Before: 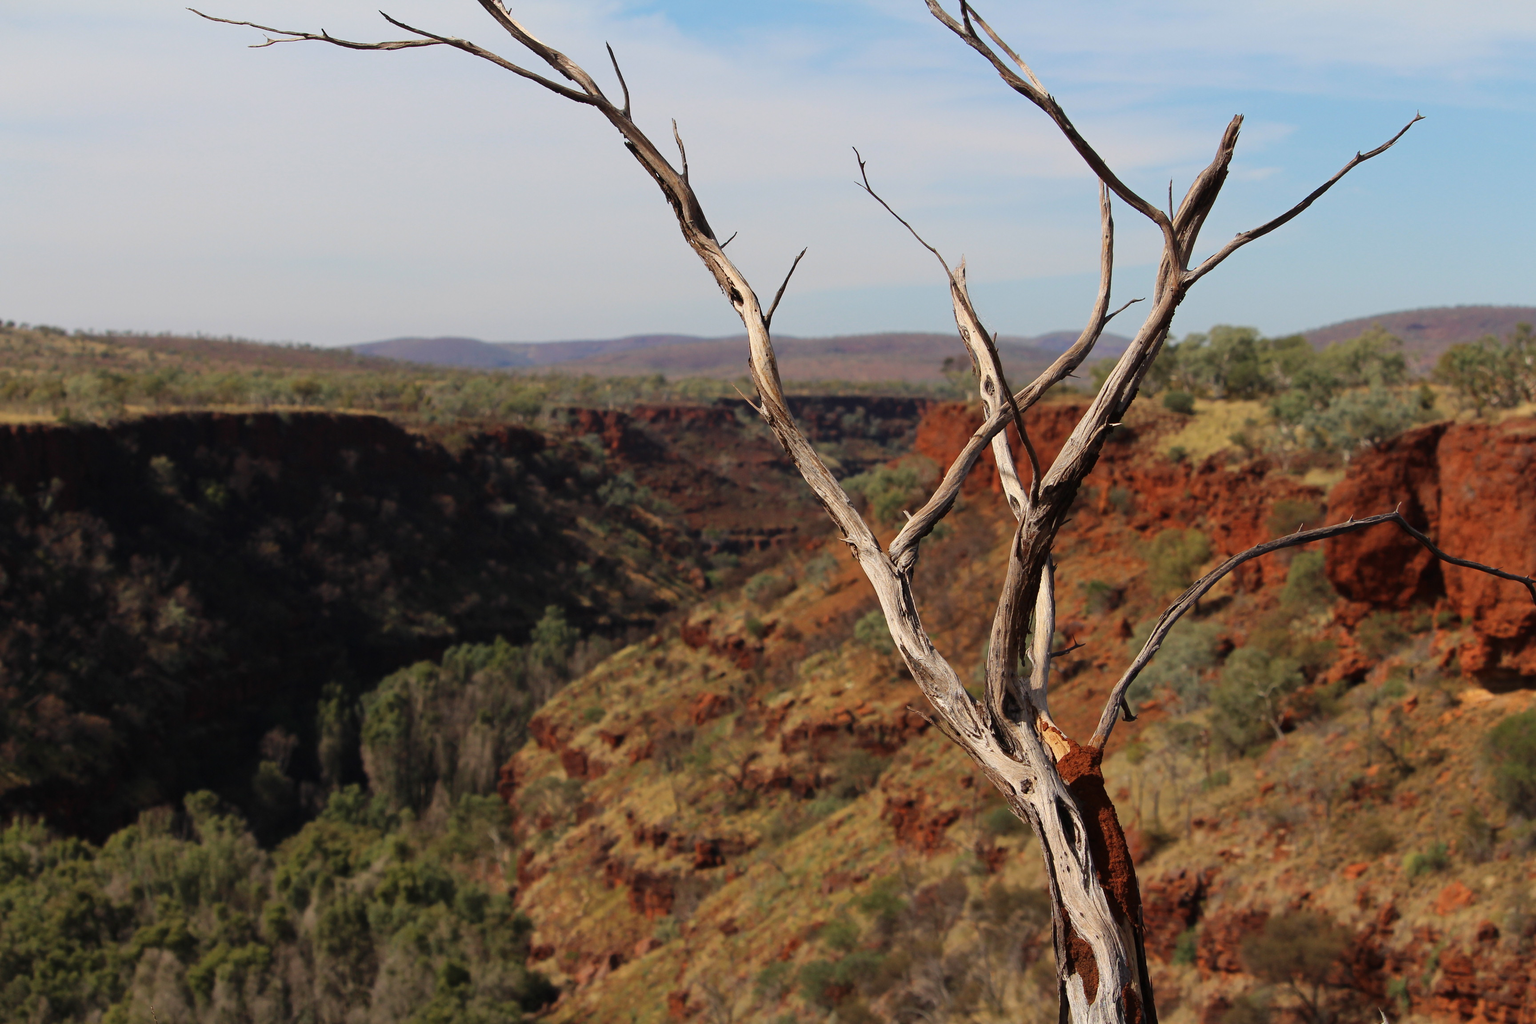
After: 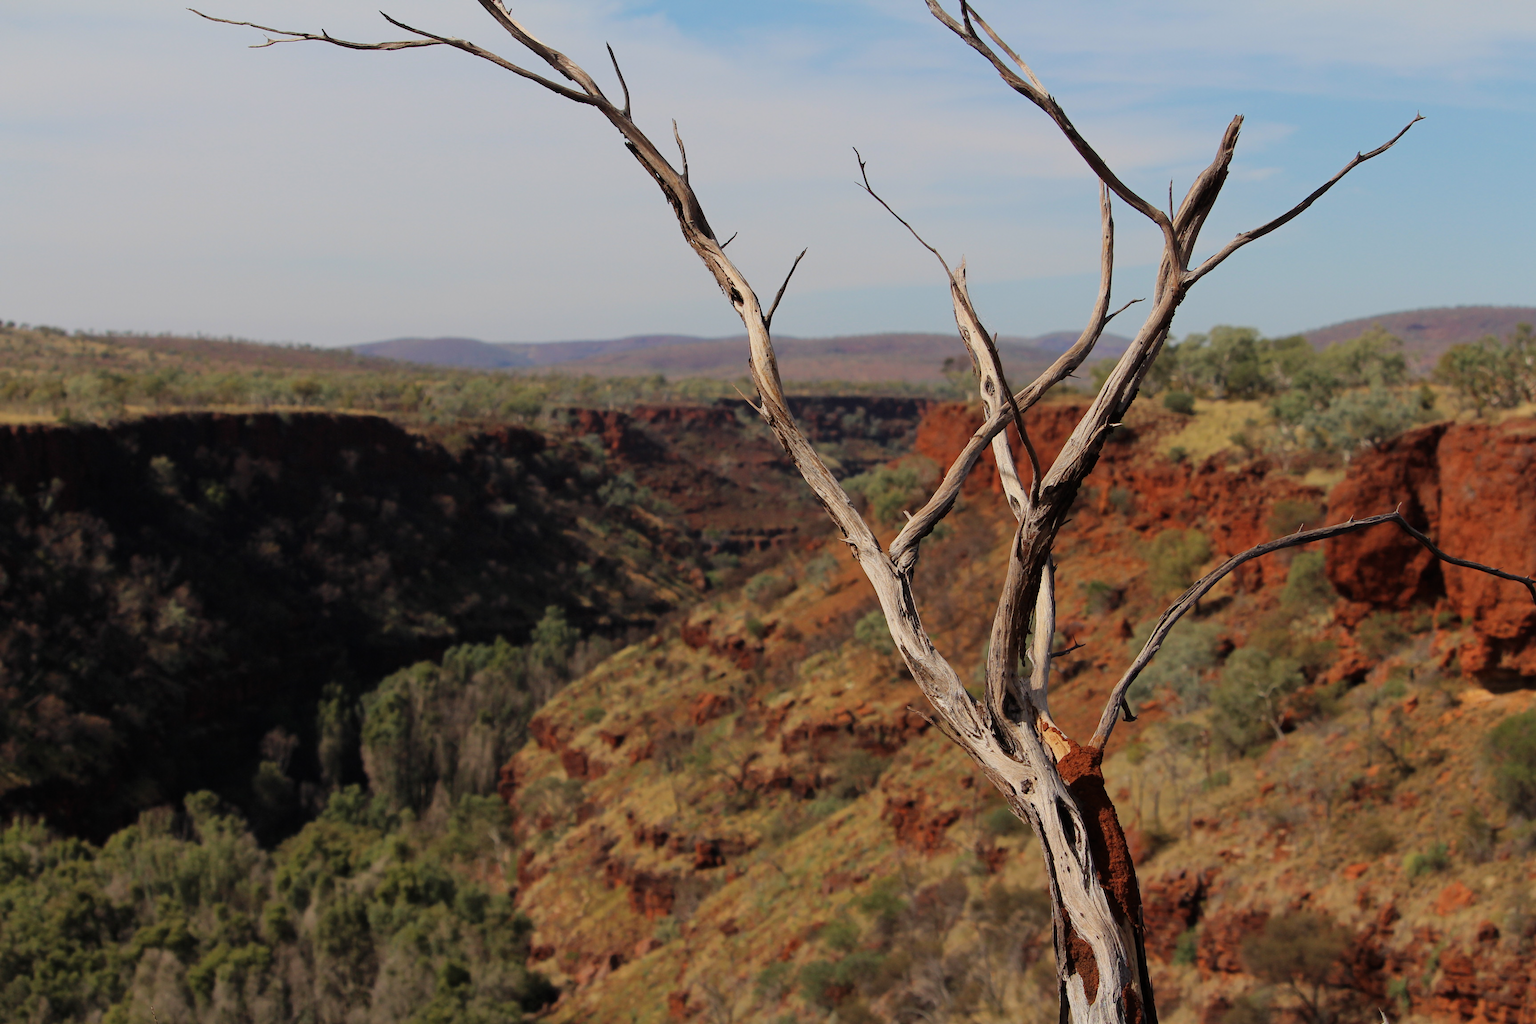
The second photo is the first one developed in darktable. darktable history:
filmic rgb: black relative exposure -15.14 EV, white relative exposure 3 EV, target black luminance 0%, hardness 9.24, latitude 98.95%, contrast 0.912, shadows ↔ highlights balance 0.311%, add noise in highlights 0.001, color science v3 (2019), use custom middle-gray values true, contrast in highlights soft
